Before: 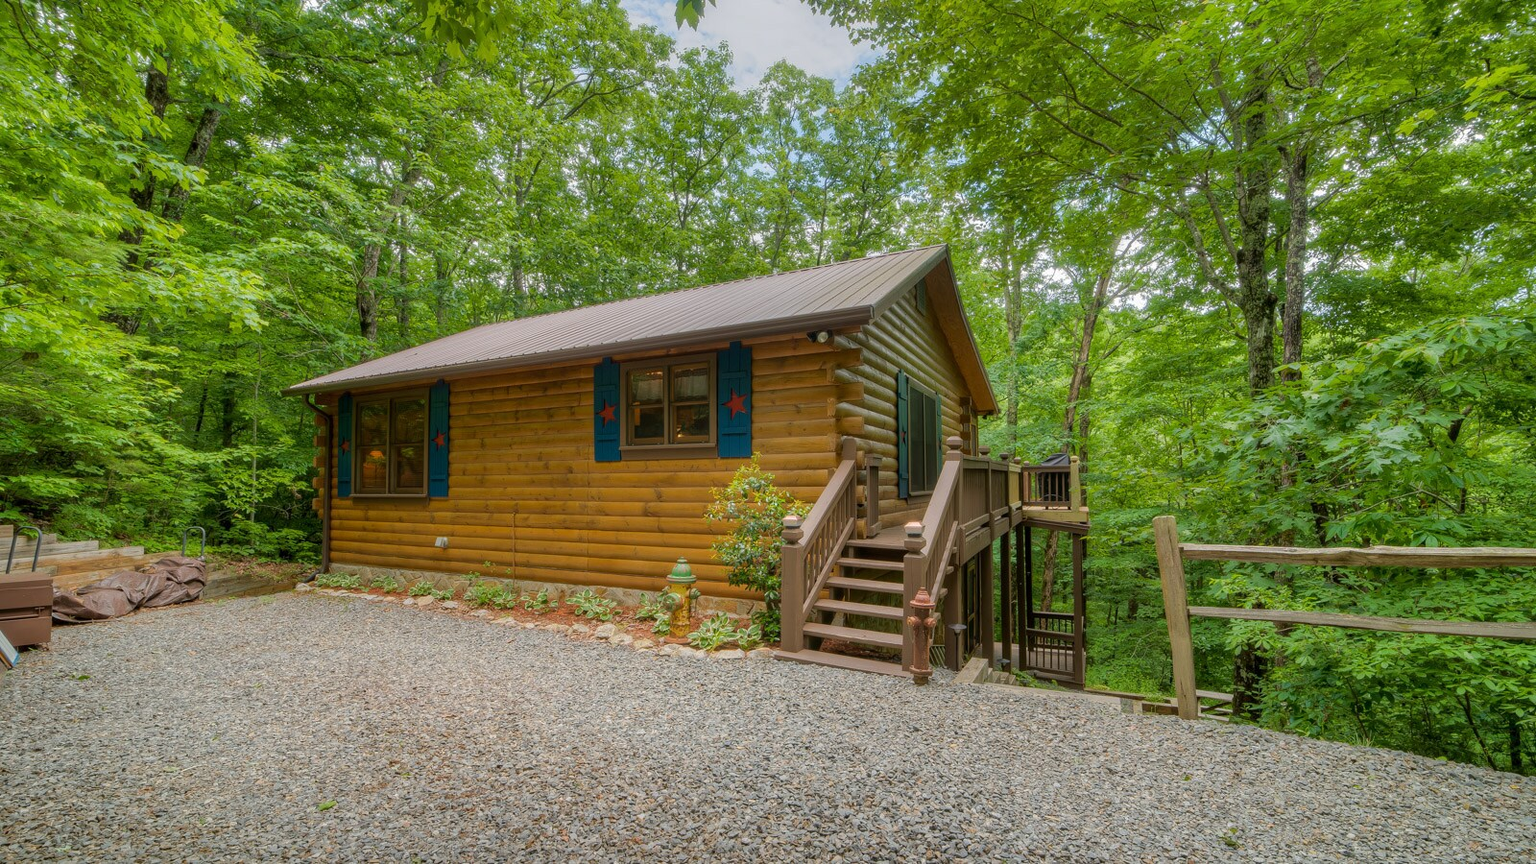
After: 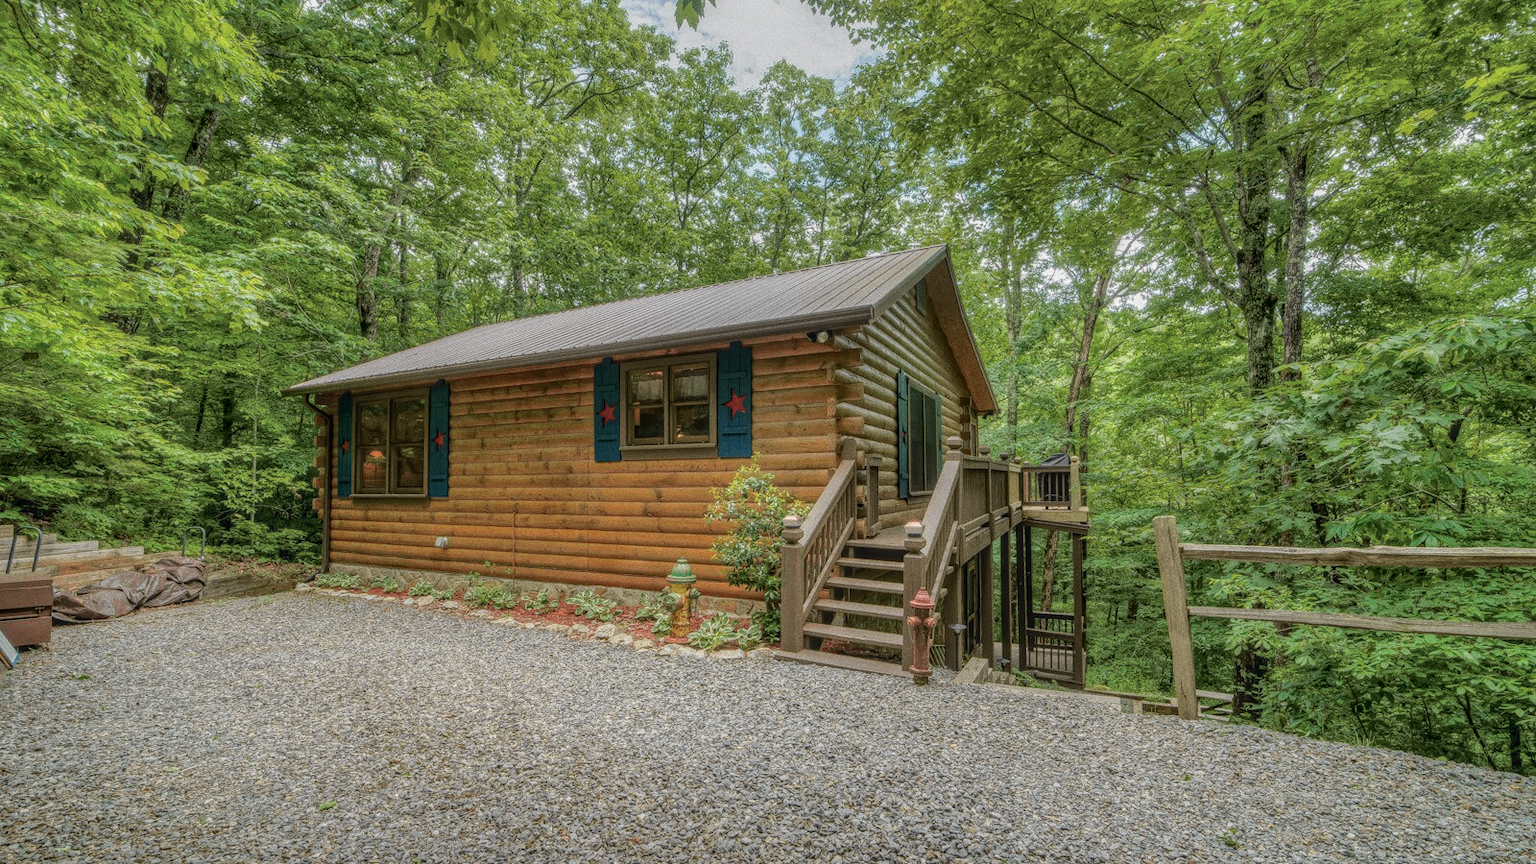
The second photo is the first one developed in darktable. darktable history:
shadows and highlights: shadows 49, highlights -41, soften with gaussian
tone curve: curves: ch0 [(0, 0) (0.058, 0.037) (0.214, 0.183) (0.304, 0.288) (0.561, 0.554) (0.687, 0.677) (0.768, 0.768) (0.858, 0.861) (0.987, 0.945)]; ch1 [(0, 0) (0.172, 0.123) (0.312, 0.296) (0.432, 0.448) (0.471, 0.469) (0.502, 0.5) (0.521, 0.505) (0.565, 0.569) (0.663, 0.663) (0.703, 0.721) (0.857, 0.917) (1, 1)]; ch2 [(0, 0) (0.411, 0.424) (0.485, 0.497) (0.502, 0.5) (0.517, 0.511) (0.556, 0.551) (0.626, 0.594) (0.709, 0.661) (1, 1)], color space Lab, independent channels, preserve colors none
grain: coarseness 0.09 ISO
local contrast: highlights 66%, shadows 33%, detail 166%, midtone range 0.2
